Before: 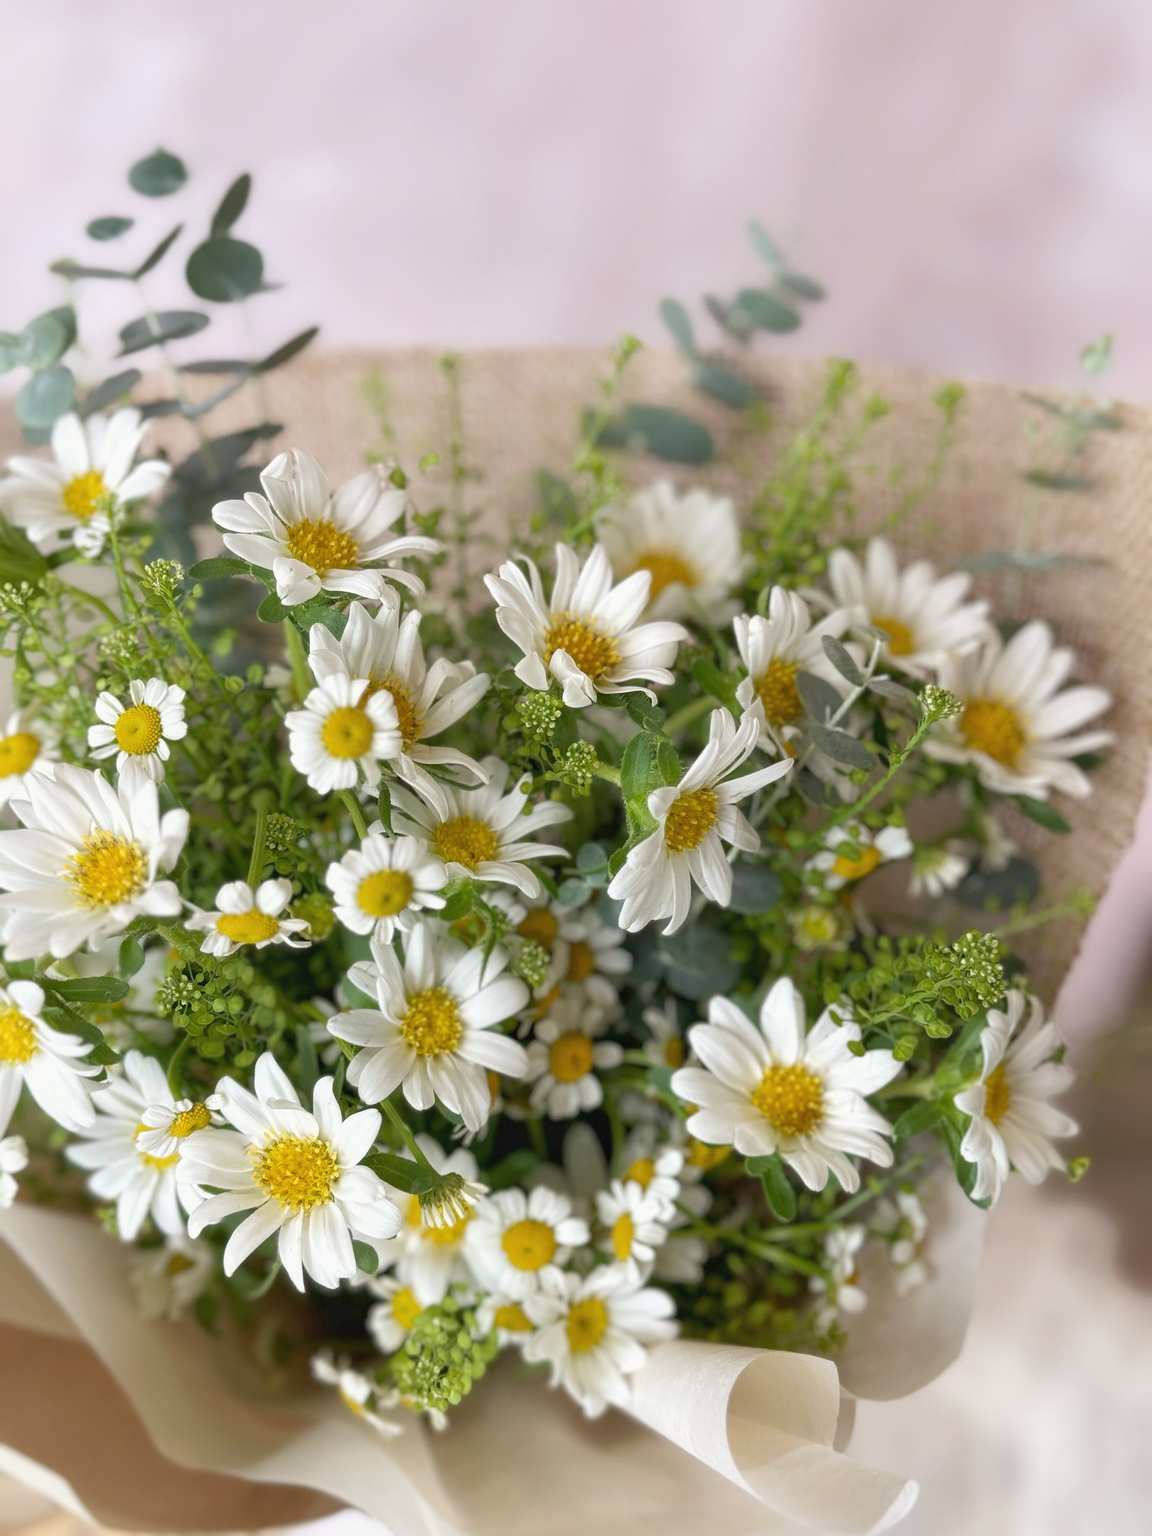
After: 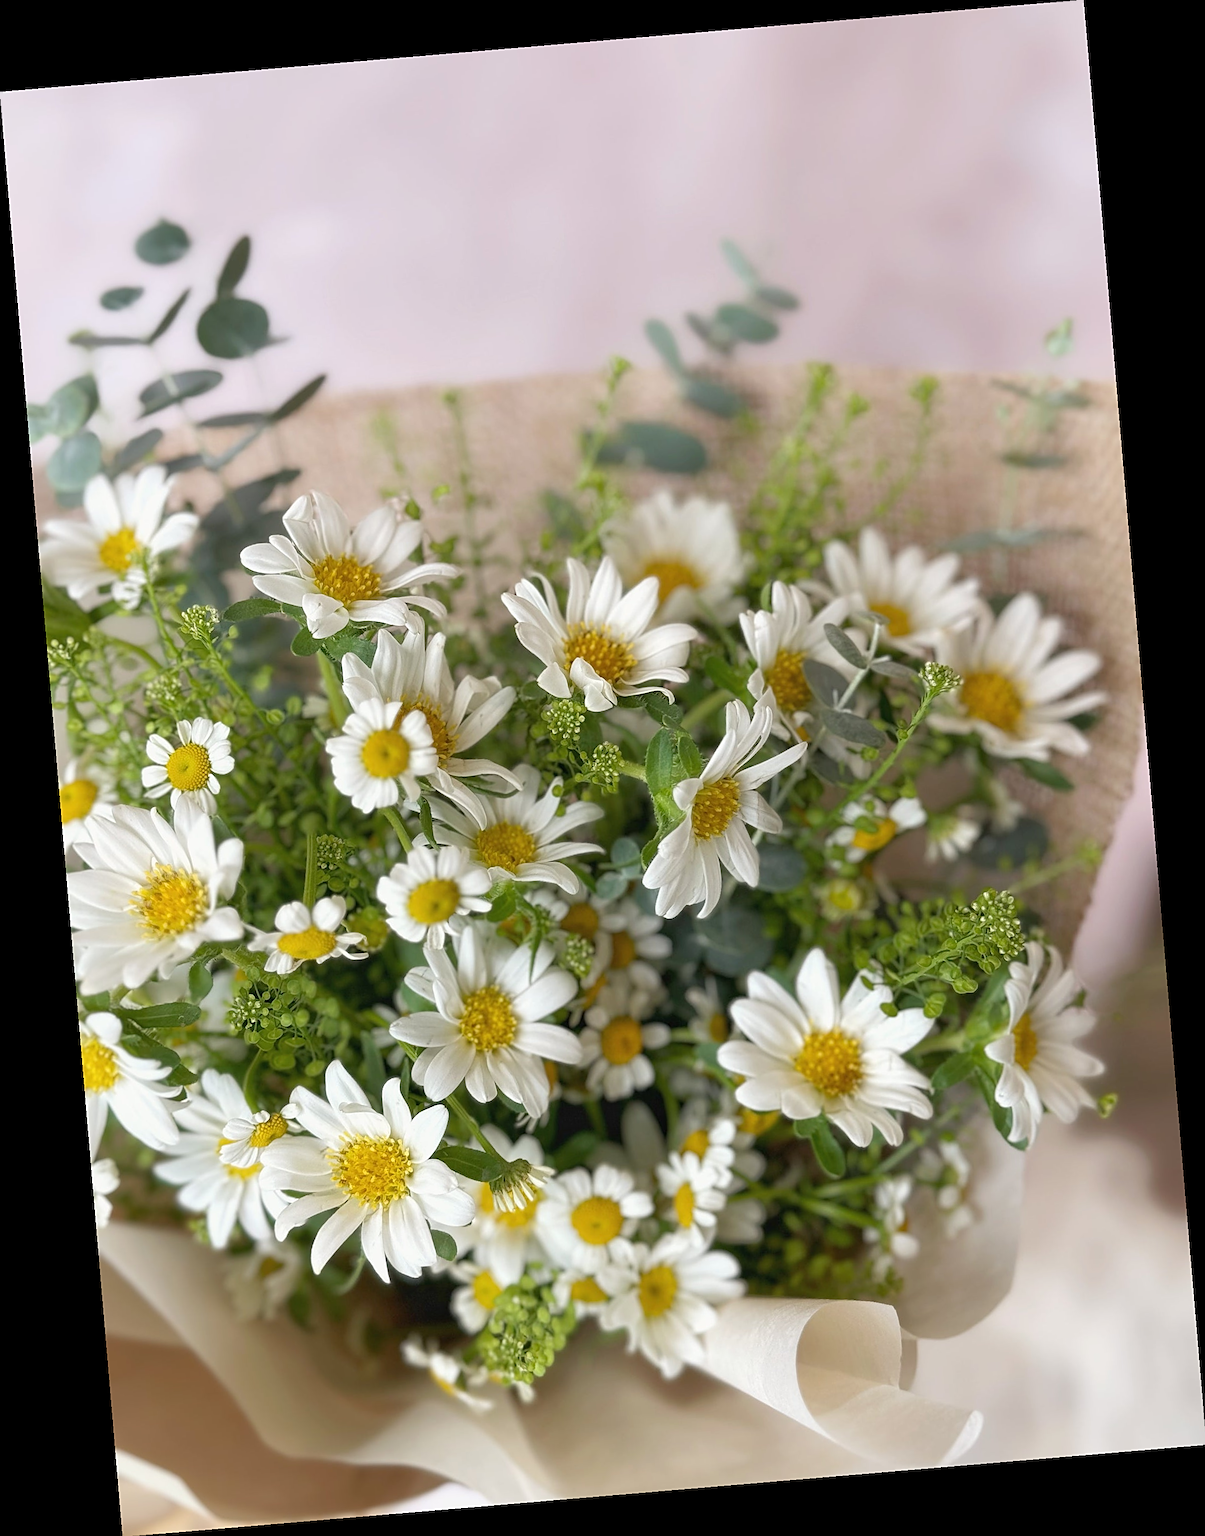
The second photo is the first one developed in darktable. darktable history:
sharpen: on, module defaults
rotate and perspective: rotation -4.86°, automatic cropping off
